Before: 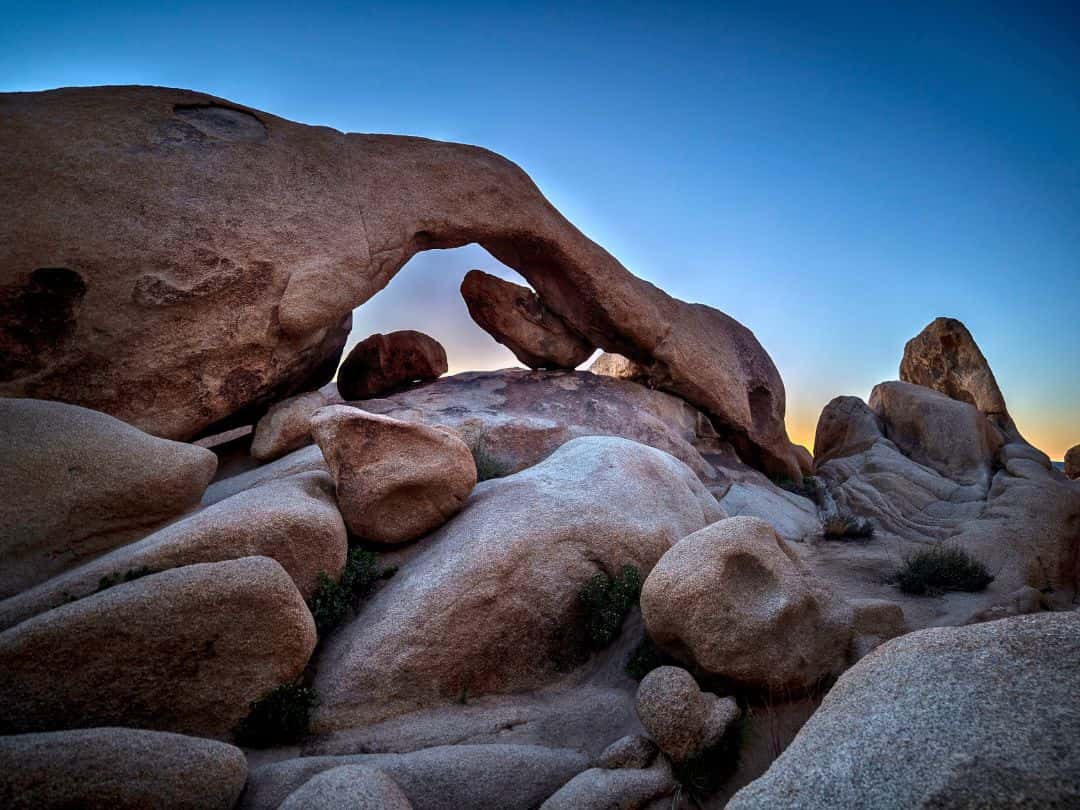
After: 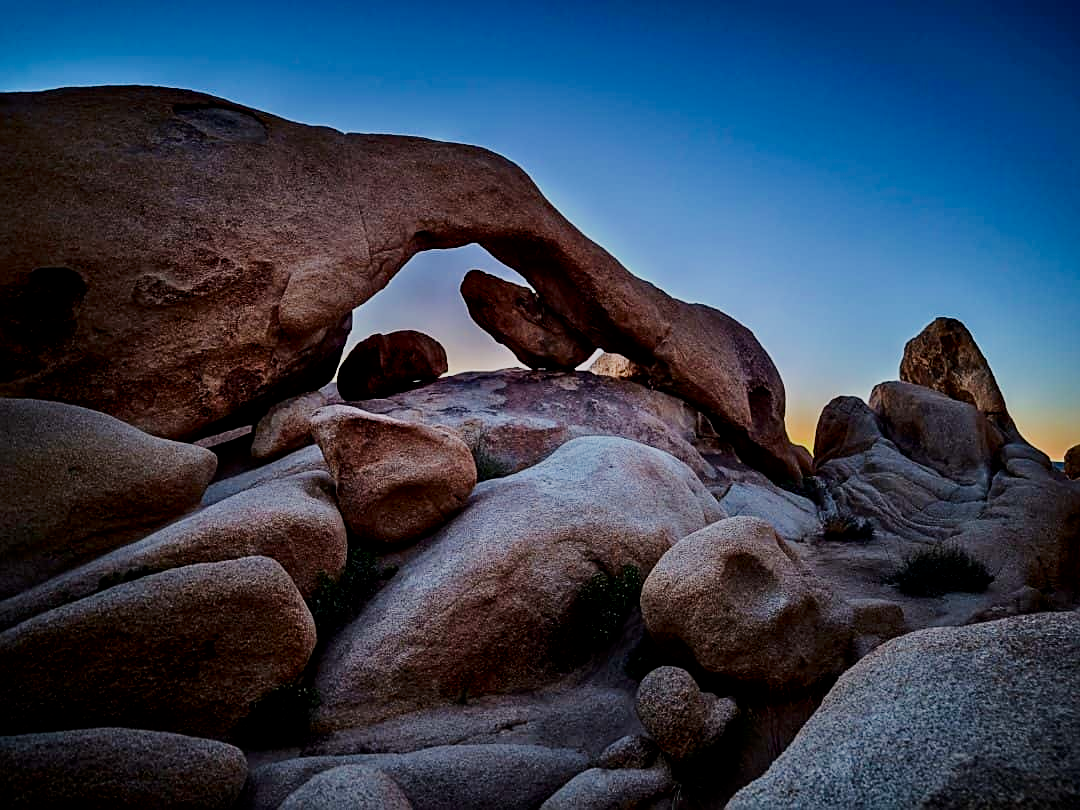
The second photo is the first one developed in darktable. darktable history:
filmic rgb: black relative exposure -7.14 EV, white relative exposure 5.38 EV, threshold 5.94 EV, hardness 3.02, preserve chrominance max RGB, enable highlight reconstruction true
sharpen: on, module defaults
contrast brightness saturation: contrast 0.122, brightness -0.119, saturation 0.202
